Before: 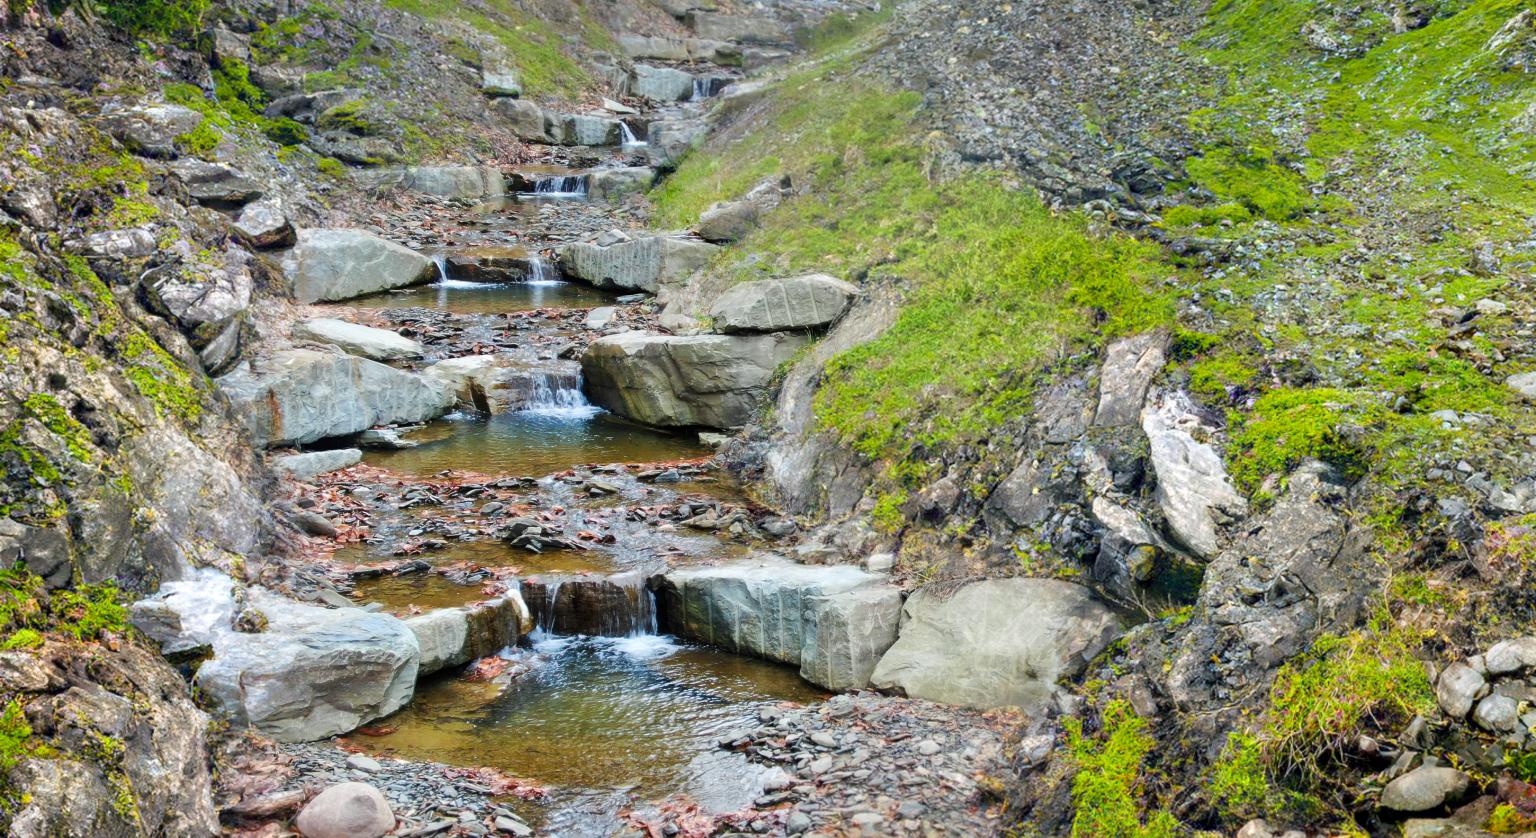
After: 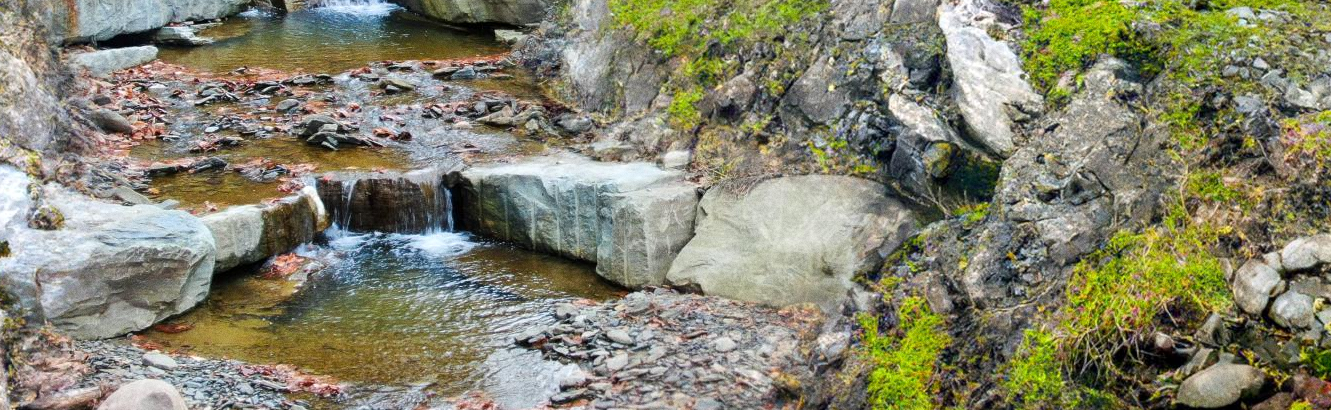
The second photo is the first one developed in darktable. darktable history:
tone equalizer: on, module defaults
crop and rotate: left 13.306%, top 48.129%, bottom 2.928%
grain: coarseness 3.21 ISO
